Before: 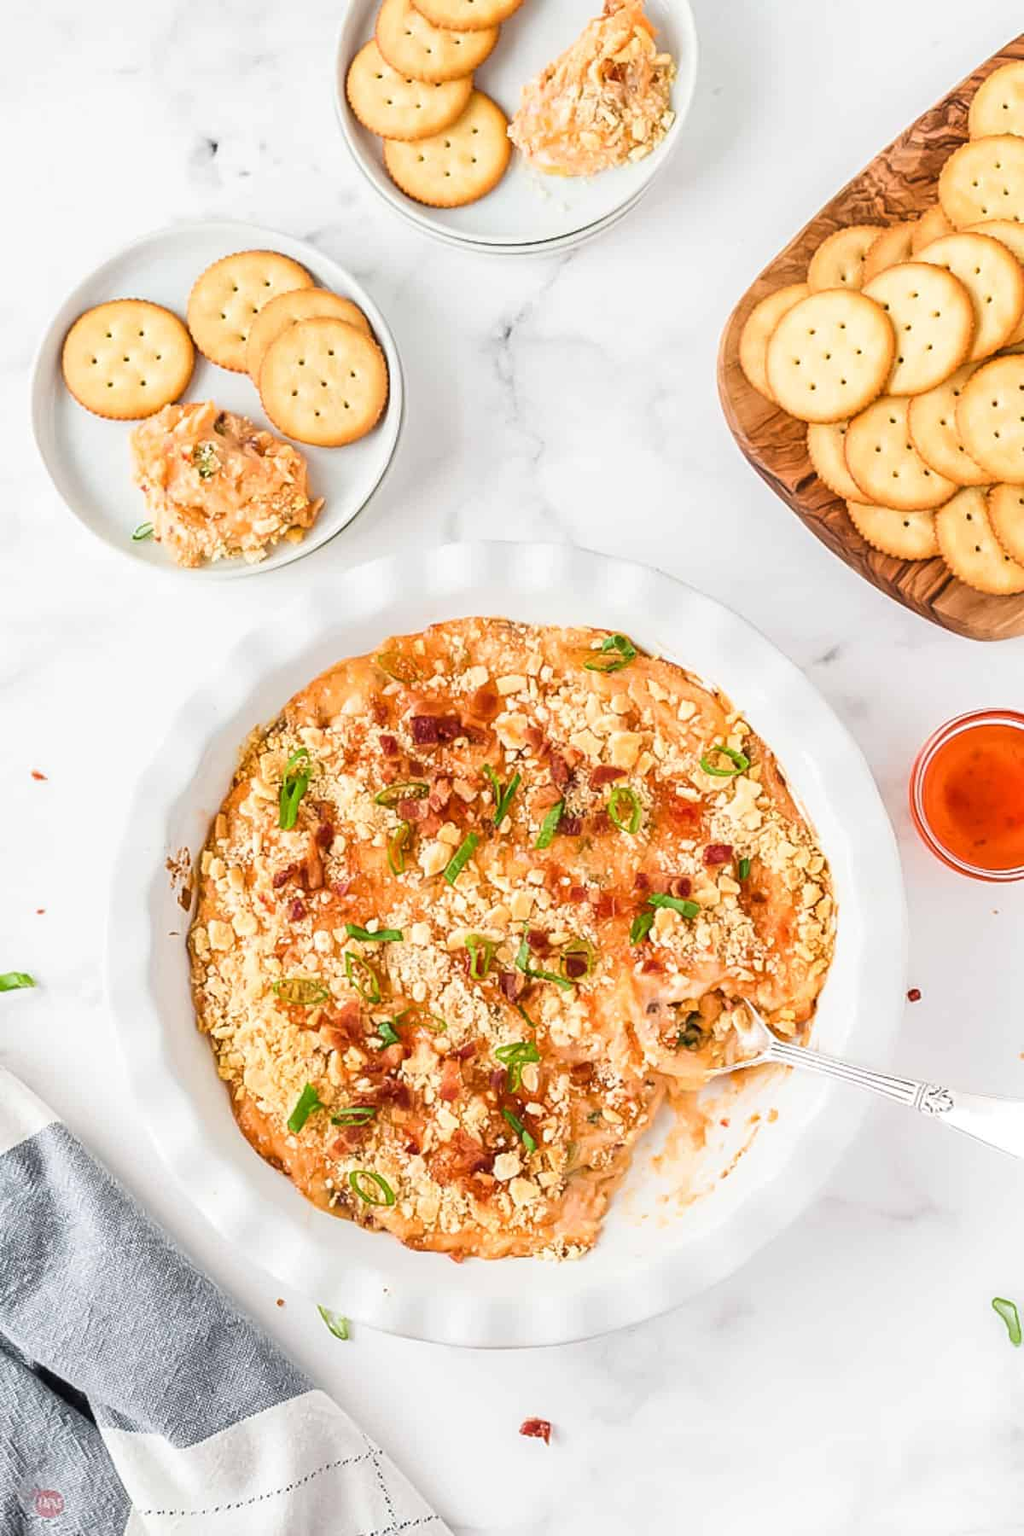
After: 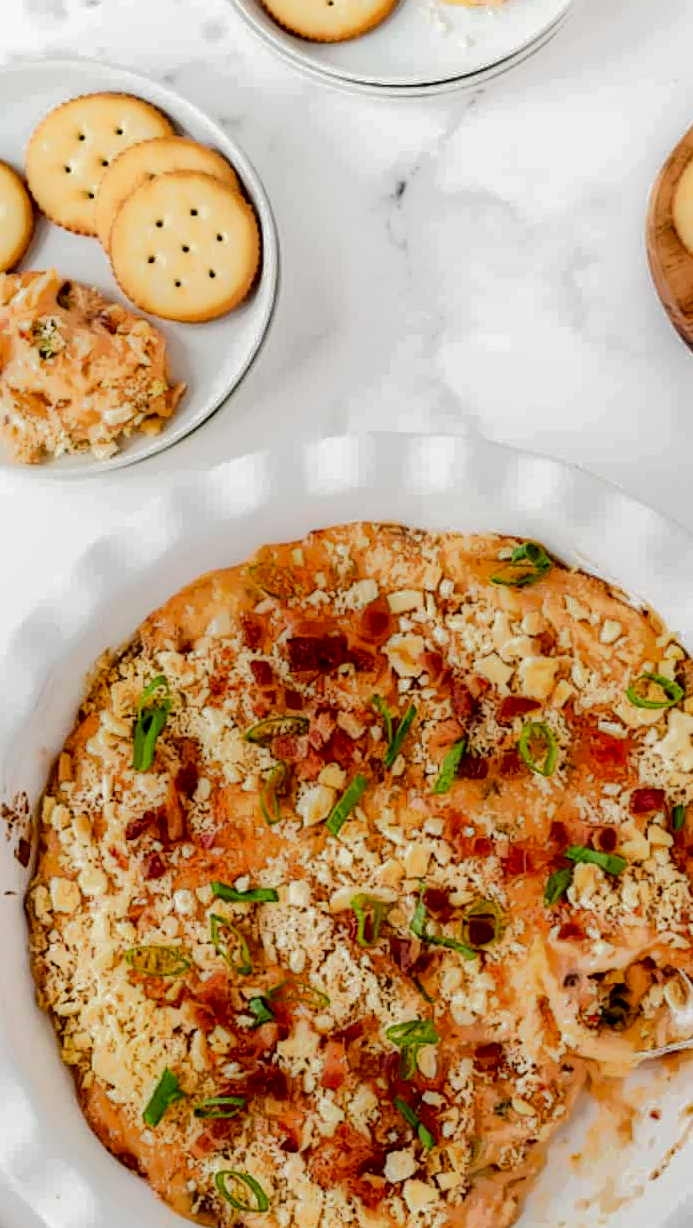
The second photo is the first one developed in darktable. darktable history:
crop: left 16.202%, top 11.208%, right 26.045%, bottom 20.557%
local contrast: highlights 0%, shadows 198%, detail 164%, midtone range 0.001
